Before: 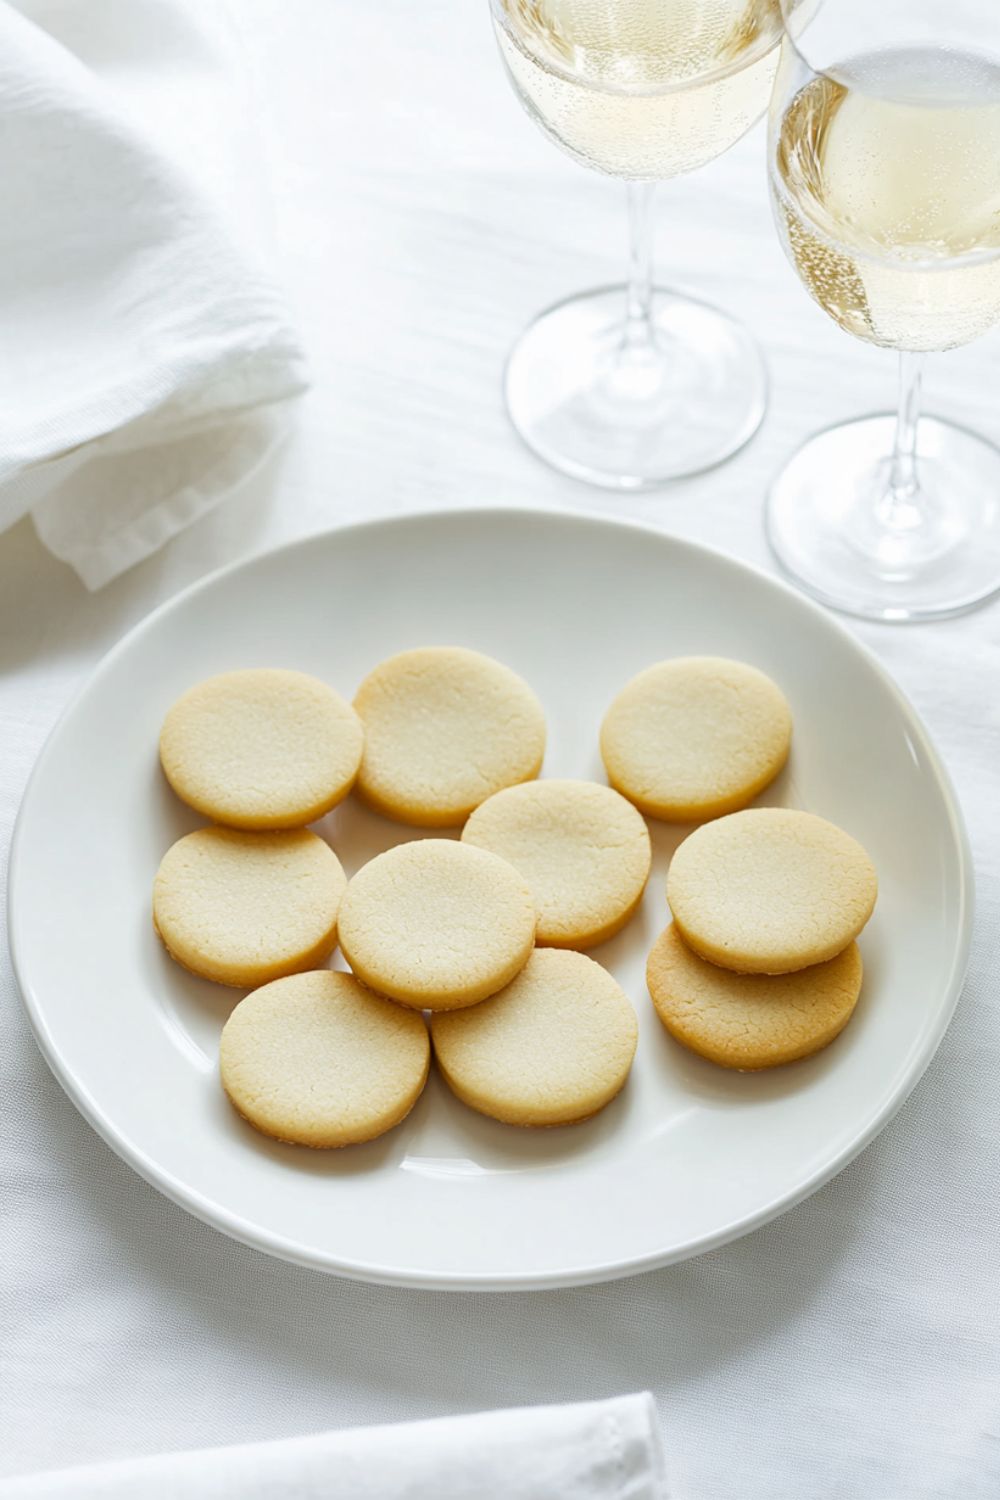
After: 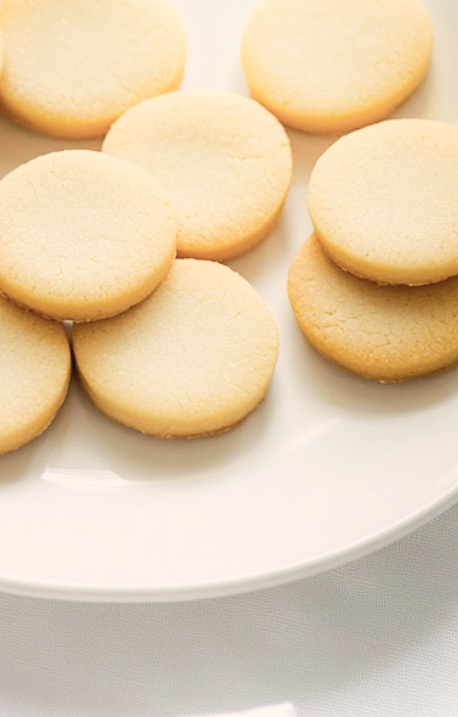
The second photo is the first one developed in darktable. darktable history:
crop: left 35.97%, top 45.963%, right 18.209%, bottom 6.179%
shadows and highlights: highlights 68.96, soften with gaussian
color balance rgb: highlights gain › chroma 3.087%, highlights gain › hue 60.23°, linear chroma grading › shadows -2.667%, linear chroma grading › highlights -3.693%, perceptual saturation grading › global saturation 0.59%
